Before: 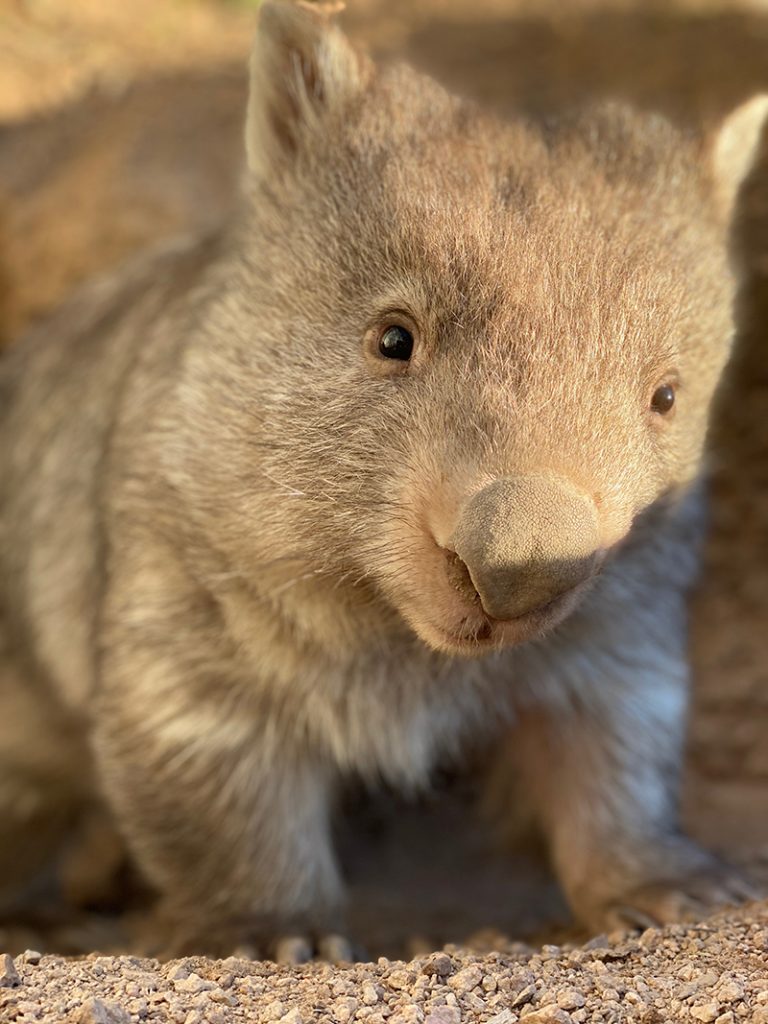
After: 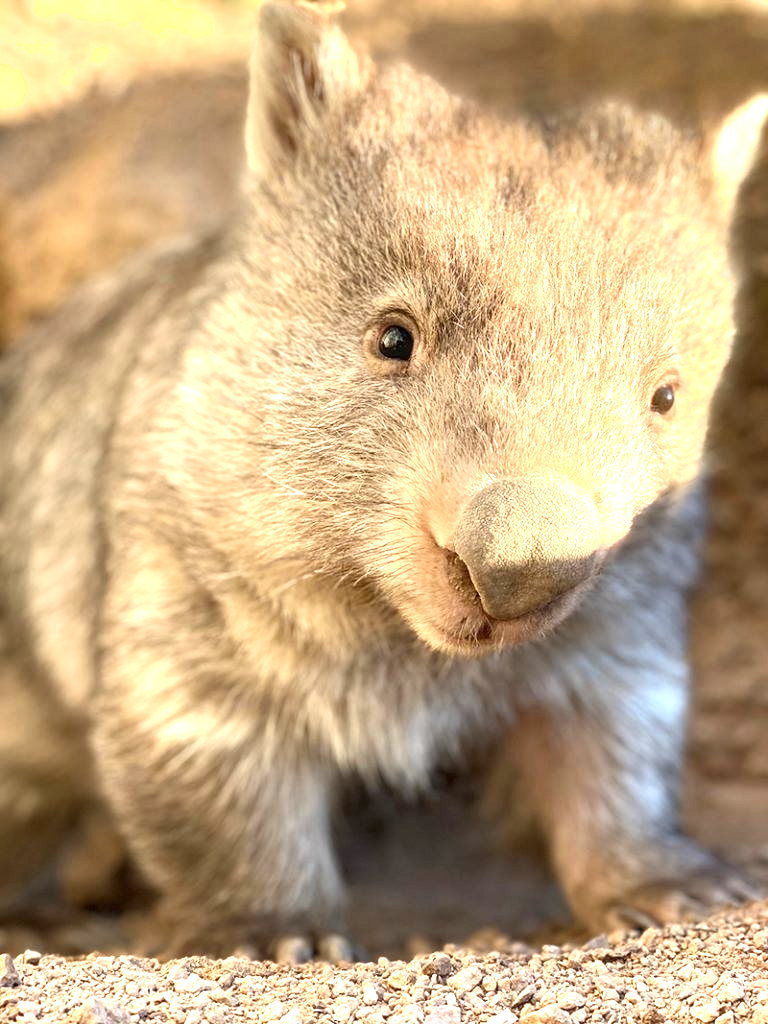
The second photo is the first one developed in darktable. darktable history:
exposure: black level correction 0, exposure 1.095 EV, compensate exposure bias true, compensate highlight preservation false
shadows and highlights: shadows 0.828, highlights 38.74
local contrast: on, module defaults
